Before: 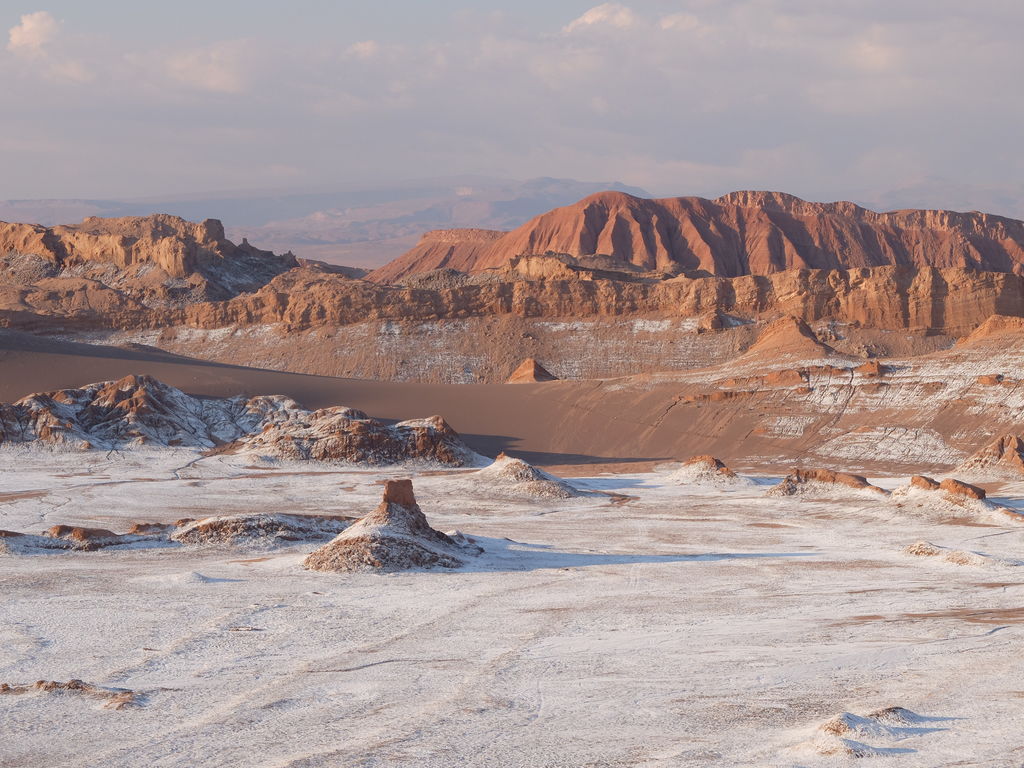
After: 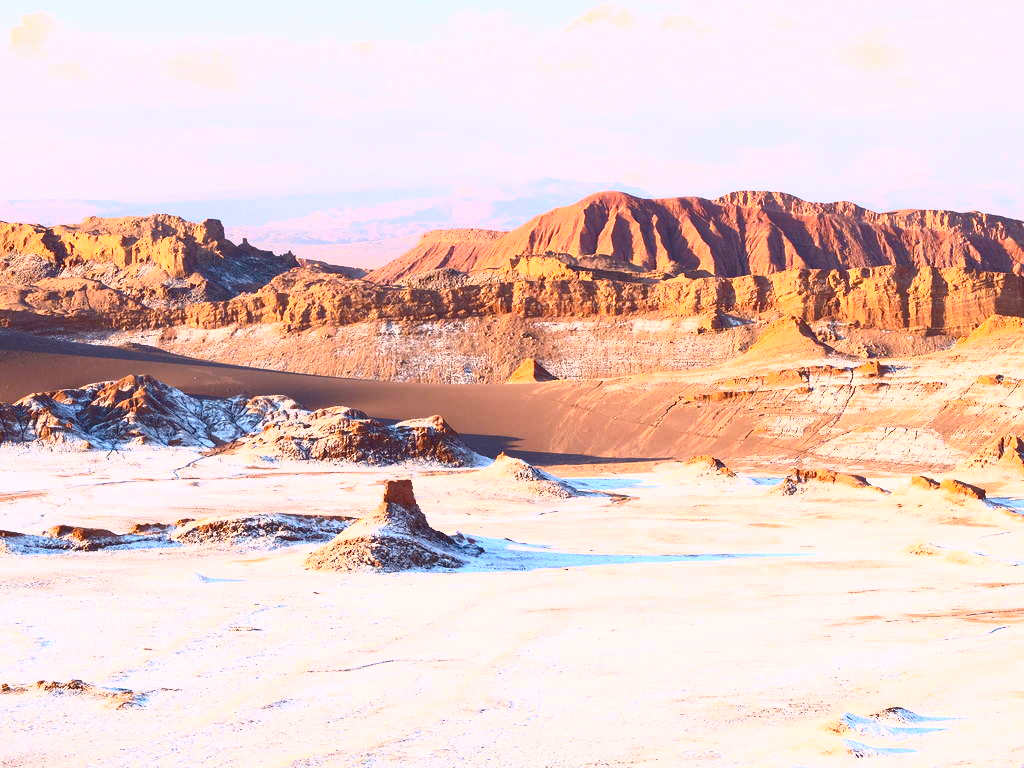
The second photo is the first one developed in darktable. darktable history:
color balance rgb: linear chroma grading › global chroma 9.31%, global vibrance 41.49%
contrast brightness saturation: contrast 0.83, brightness 0.59, saturation 0.59
